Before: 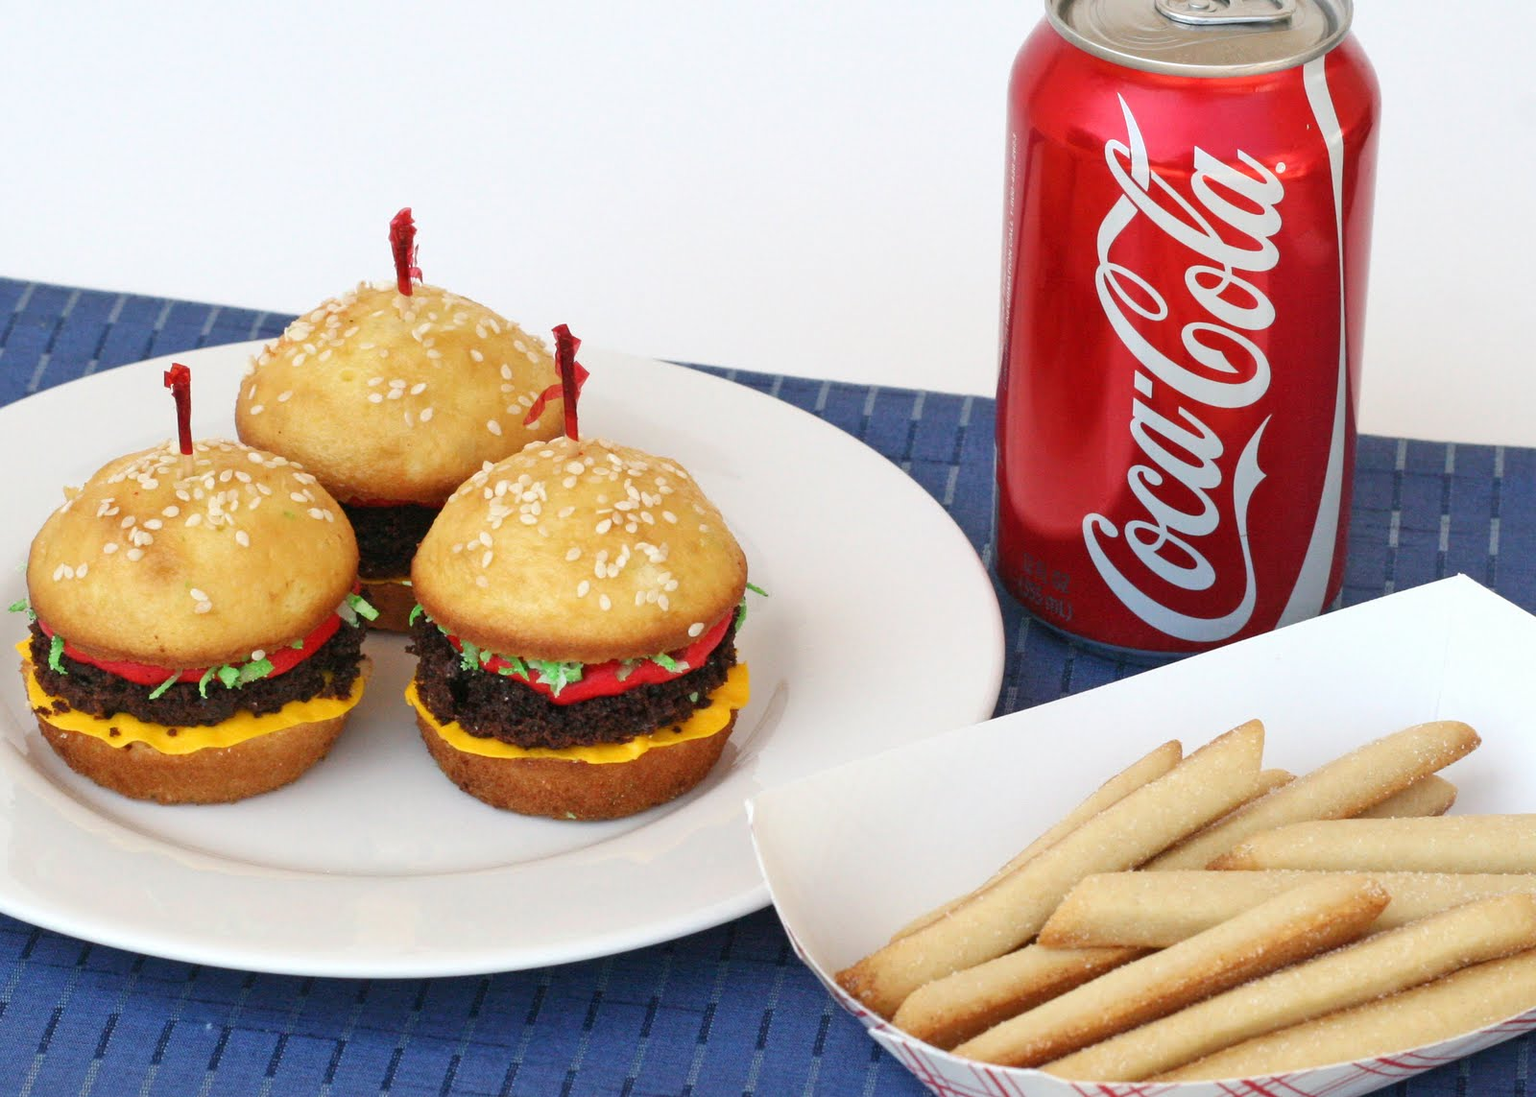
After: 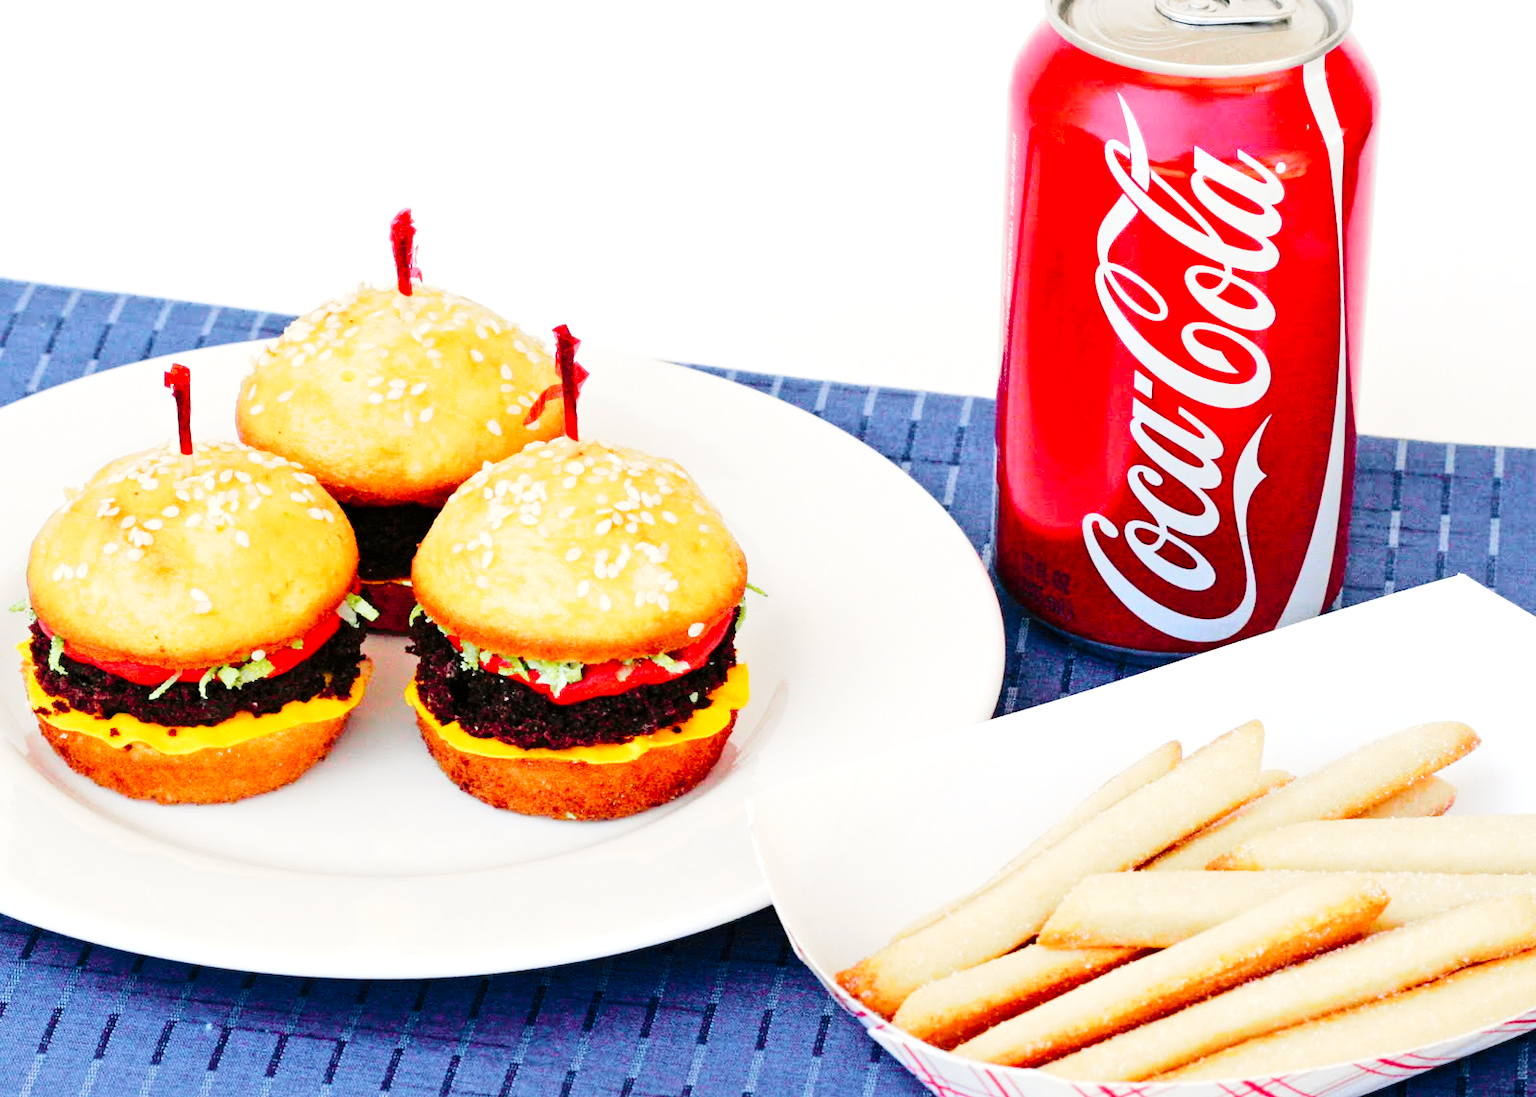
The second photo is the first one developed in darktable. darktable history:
base curve: curves: ch0 [(0, 0) (0.036, 0.025) (0.121, 0.166) (0.206, 0.329) (0.605, 0.79) (1, 1)], preserve colors none
contrast equalizer: octaves 7, y [[0.5, 0.504, 0.515, 0.527, 0.535, 0.534], [0.5 ×6], [0.491, 0.387, 0.179, 0.068, 0.068, 0.068], [0 ×5, 0.023], [0 ×6]]
tone curve: curves: ch0 [(0, 0) (0.23, 0.189) (0.486, 0.52) (0.822, 0.825) (0.994, 0.955)]; ch1 [(0, 0) (0.226, 0.261) (0.379, 0.442) (0.469, 0.468) (0.495, 0.498) (0.514, 0.509) (0.561, 0.603) (0.59, 0.656) (1, 1)]; ch2 [(0, 0) (0.269, 0.299) (0.459, 0.43) (0.498, 0.5) (0.523, 0.52) (0.586, 0.569) (0.635, 0.617) (0.659, 0.681) (0.718, 0.764) (1, 1)], color space Lab, independent channels, preserve colors none
tone equalizer: -8 EV -0.765 EV, -7 EV -0.68 EV, -6 EV -0.562 EV, -5 EV -0.382 EV, -3 EV 0.398 EV, -2 EV 0.6 EV, -1 EV 0.69 EV, +0 EV 0.747 EV
exposure: exposure -0.043 EV, compensate highlight preservation false
